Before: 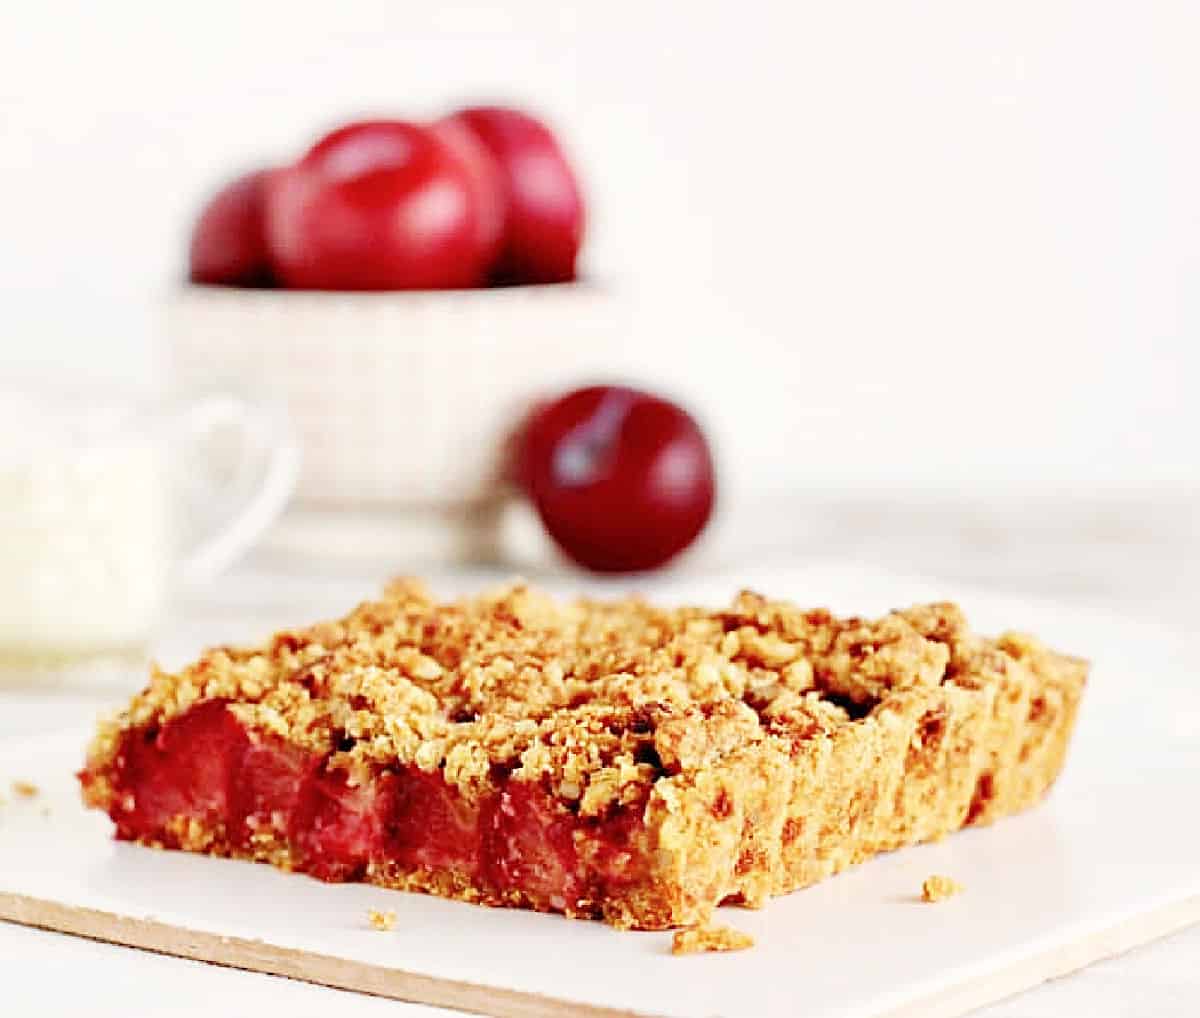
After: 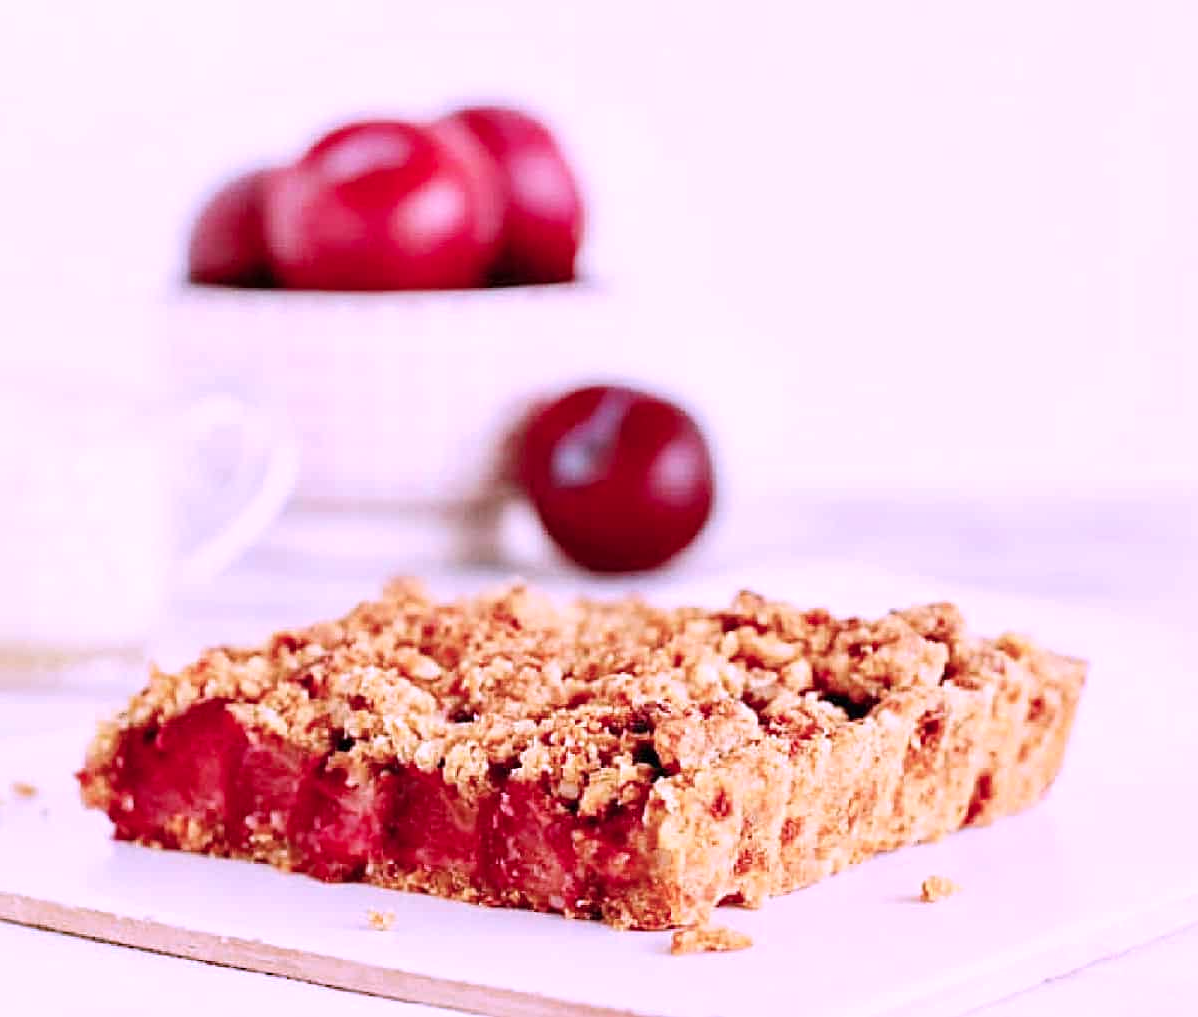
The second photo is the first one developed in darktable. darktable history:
crop and rotate: left 0.091%, bottom 0.007%
color correction: highlights a* 15.05, highlights b* -24.79
